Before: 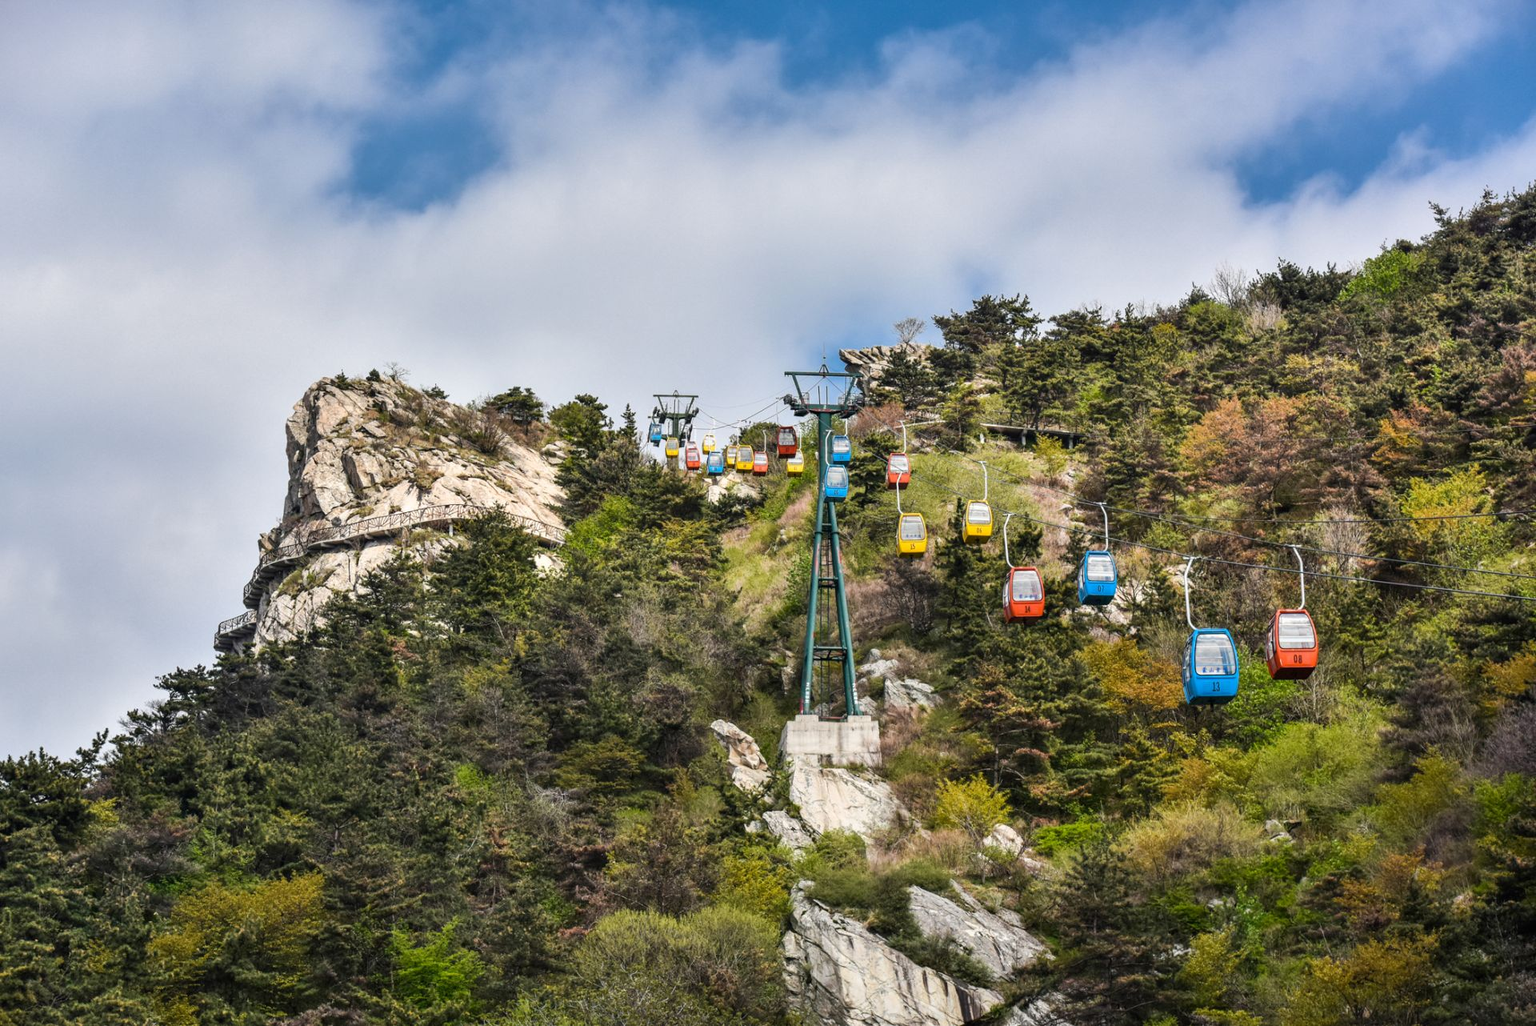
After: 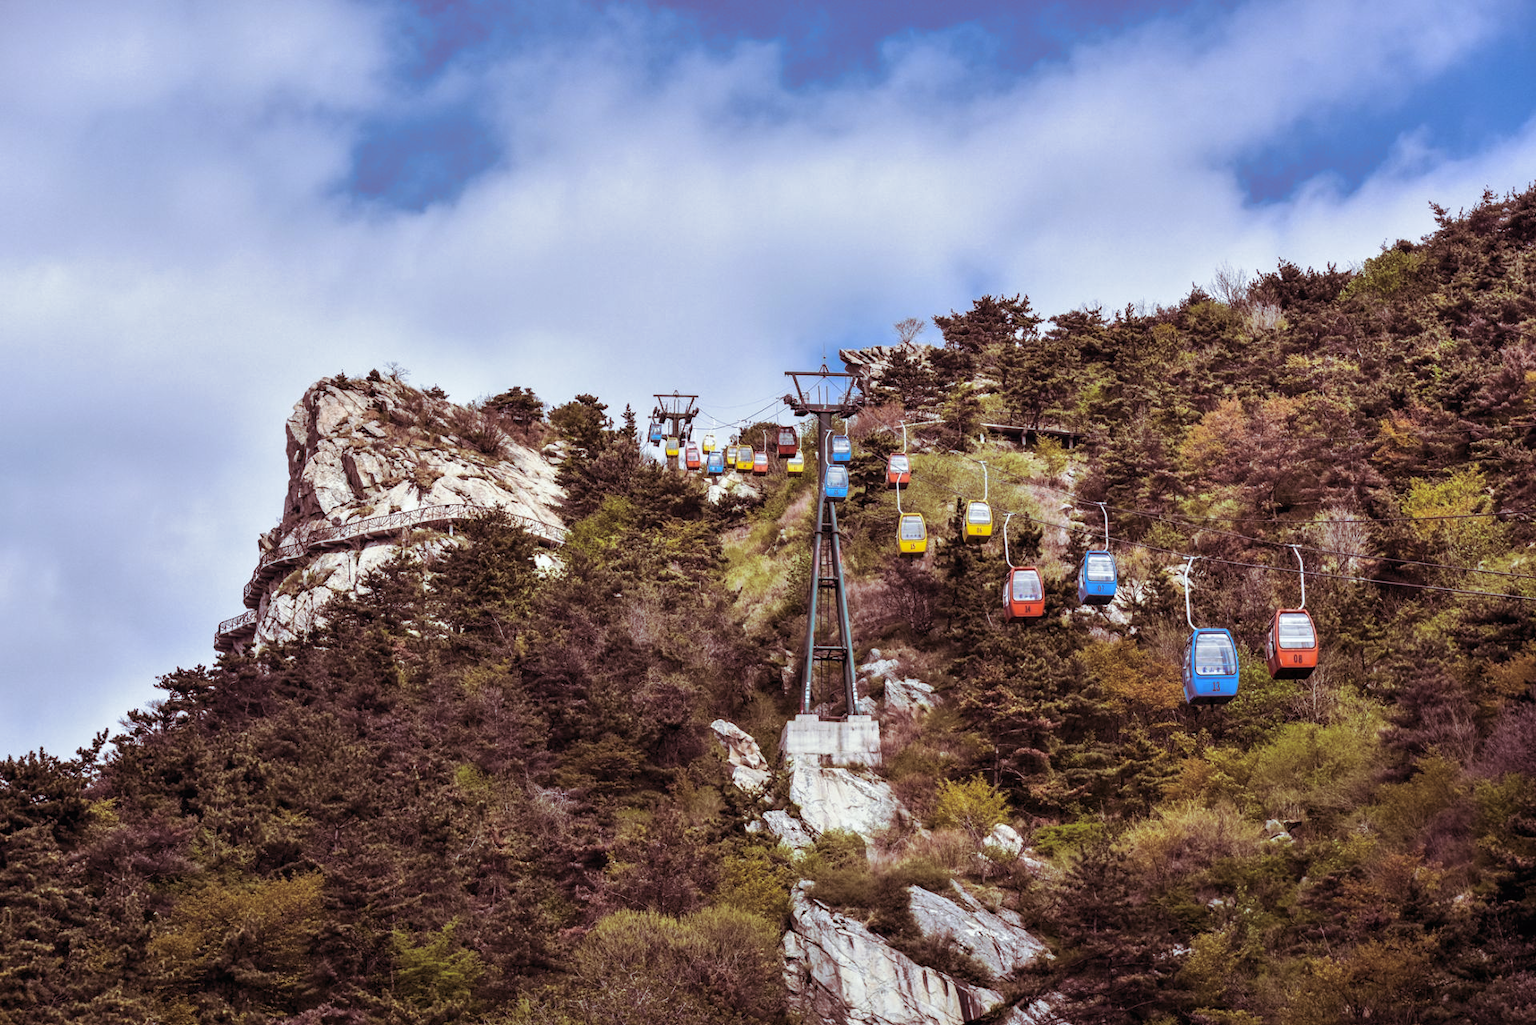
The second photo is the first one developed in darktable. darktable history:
split-toning: on, module defaults
color balance: lift [0.998, 0.998, 1.001, 1.002], gamma [0.995, 1.025, 0.992, 0.975], gain [0.995, 1.02, 0.997, 0.98]
white balance: red 0.924, blue 1.095
